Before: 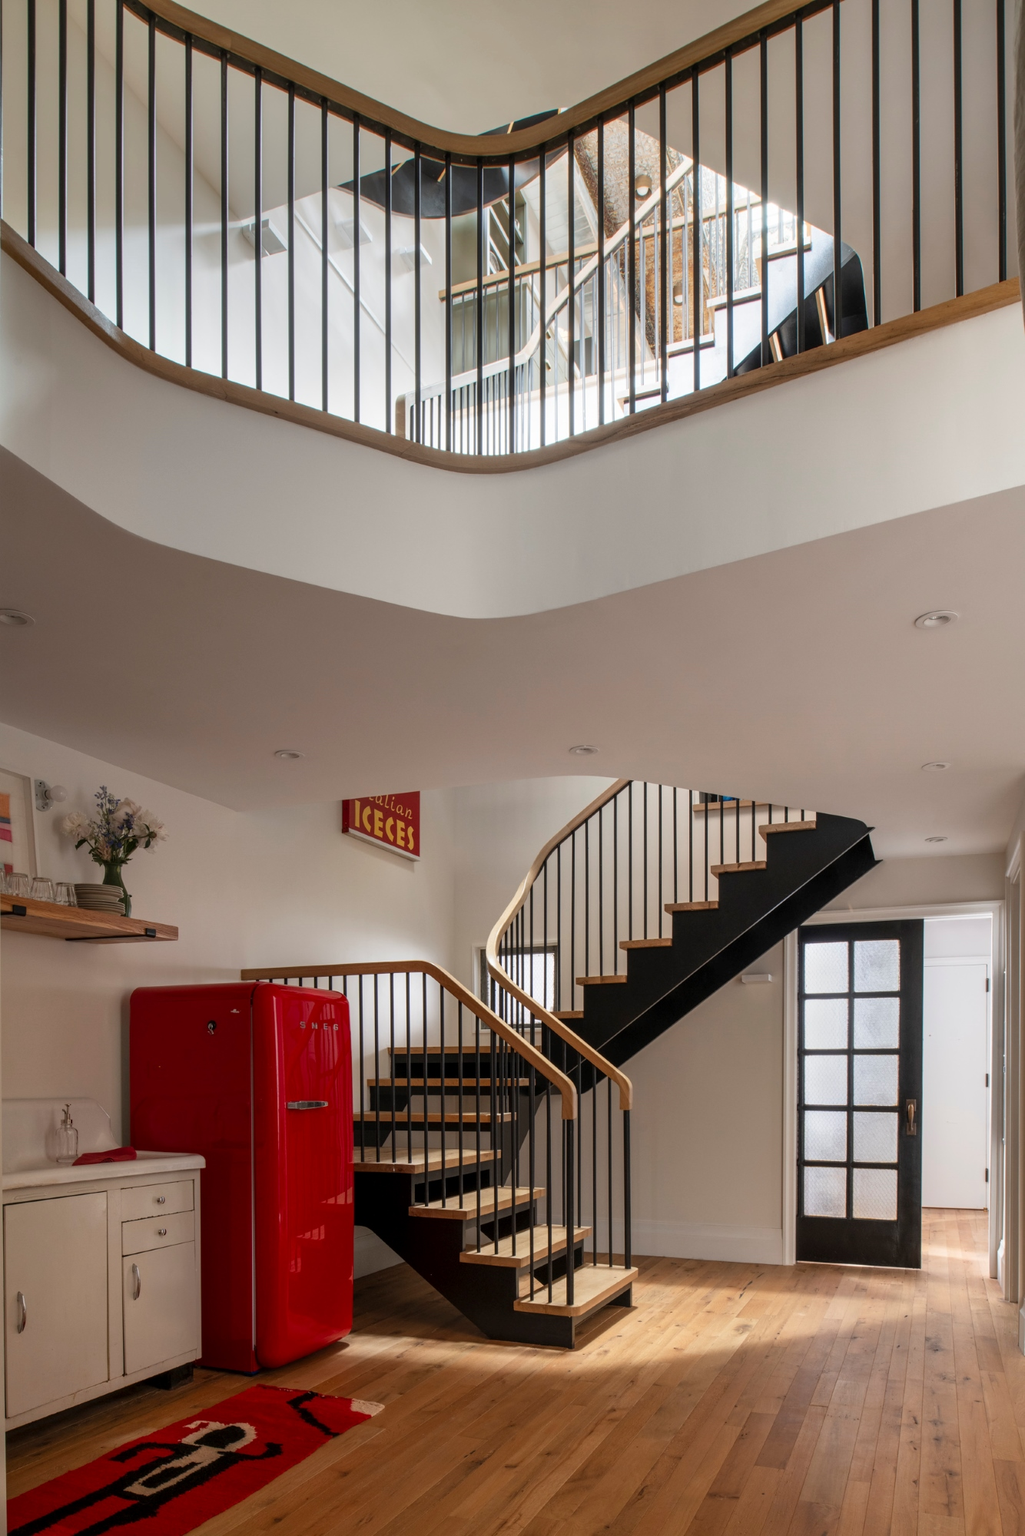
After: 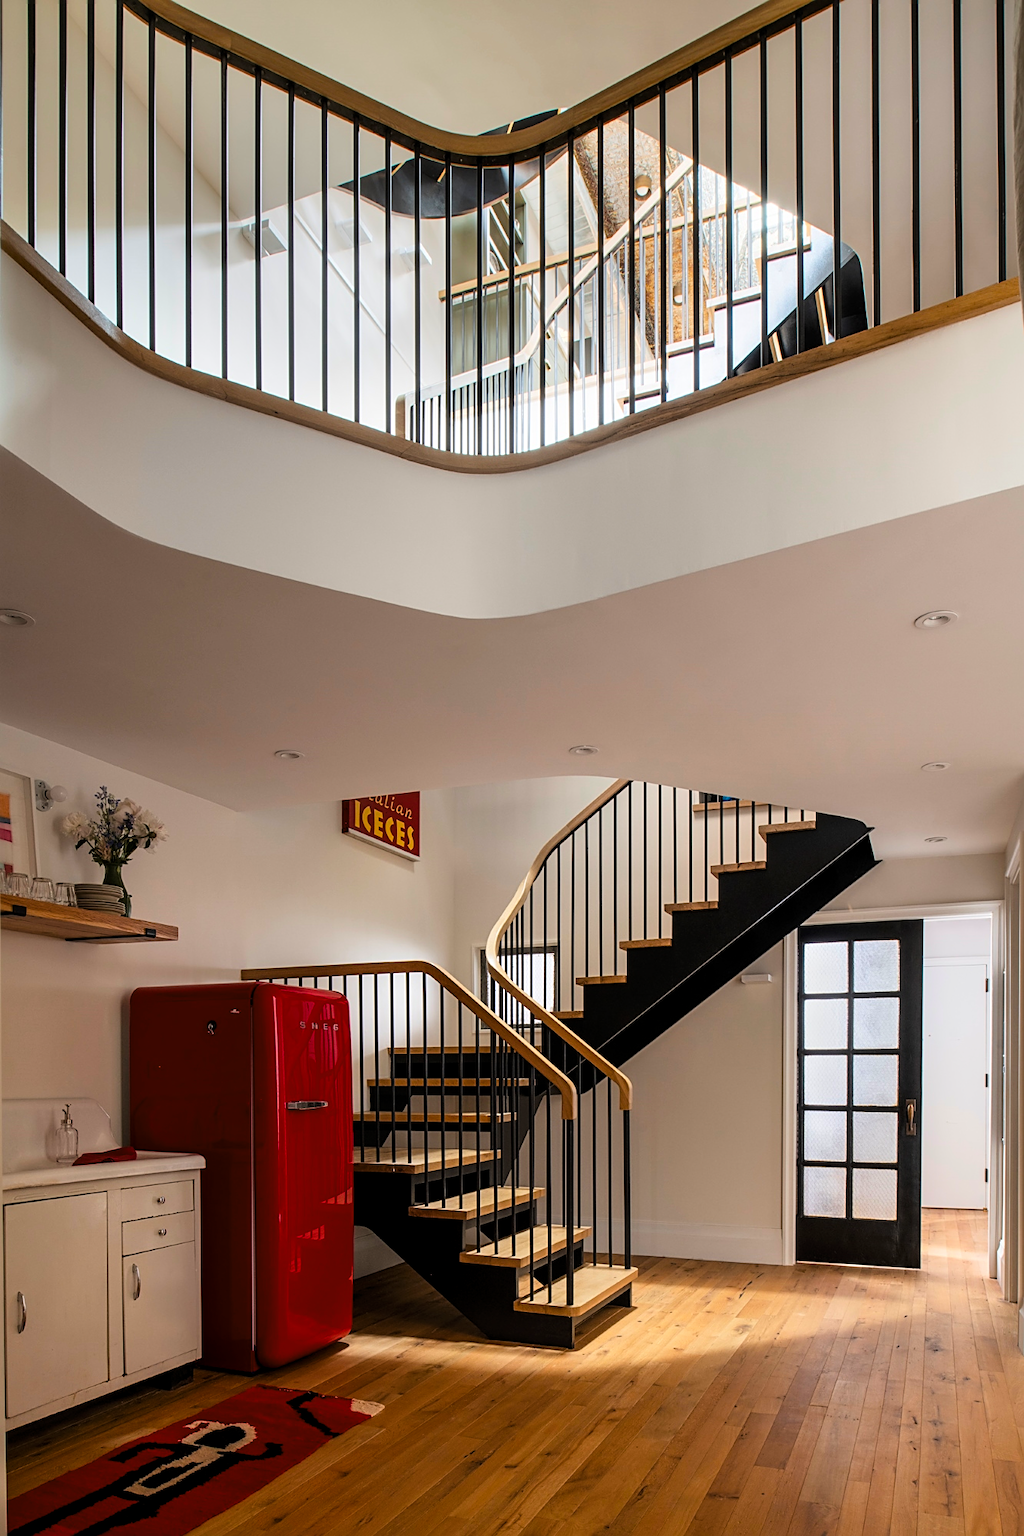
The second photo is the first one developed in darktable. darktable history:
sharpen: on, module defaults
color balance rgb: perceptual saturation grading › global saturation 20%, global vibrance 20%
tone curve: curves: ch0 [(0.021, 0) (0.104, 0.052) (0.496, 0.526) (0.737, 0.783) (1, 1)], color space Lab, linked channels, preserve colors none
